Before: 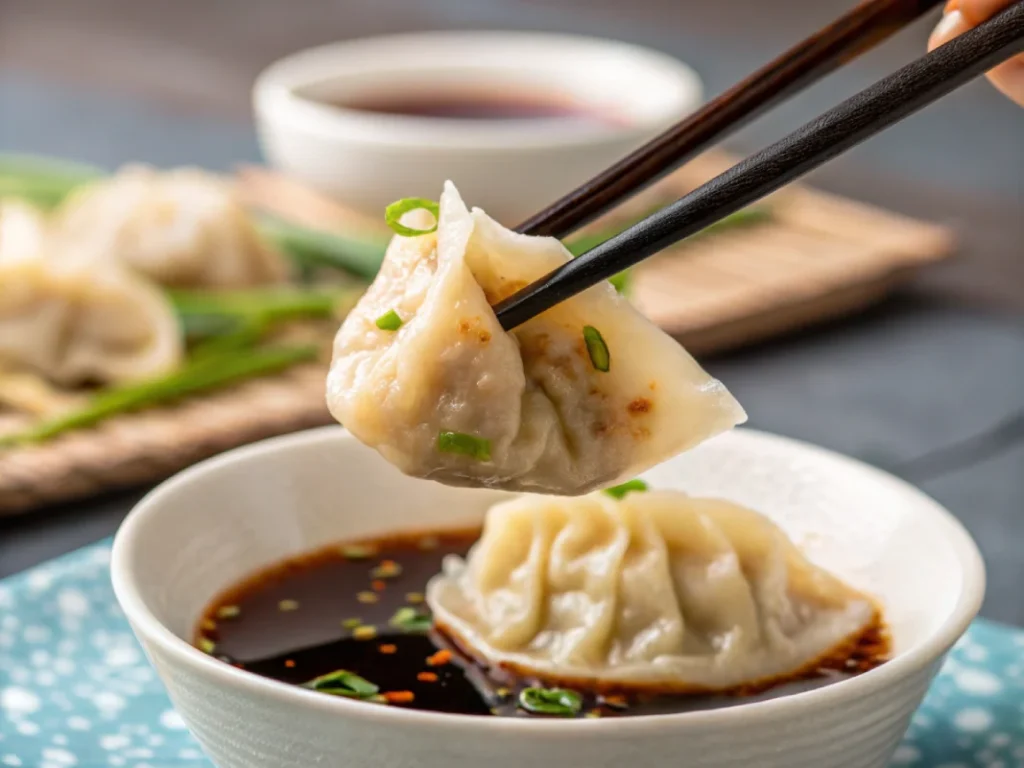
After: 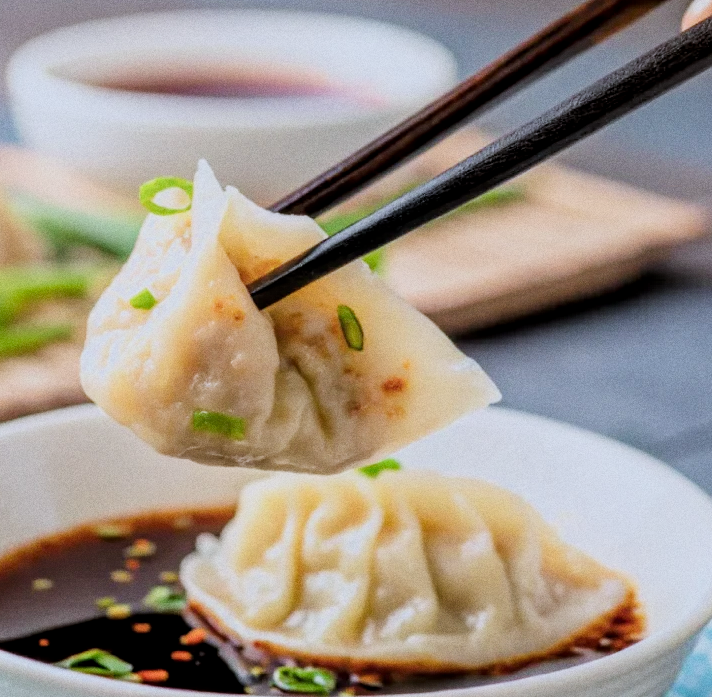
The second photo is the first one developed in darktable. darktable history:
crop and rotate: left 24.034%, top 2.838%, right 6.406%, bottom 6.299%
exposure: black level correction 0, exposure 0.7 EV, compensate exposure bias true, compensate highlight preservation false
filmic rgb: black relative exposure -6.98 EV, white relative exposure 5.63 EV, hardness 2.86
color calibration: output R [0.994, 0.059, -0.119, 0], output G [-0.036, 1.09, -0.119, 0], output B [0.078, -0.108, 0.961, 0], illuminant custom, x 0.371, y 0.382, temperature 4281.14 K
grain: coarseness 0.09 ISO
local contrast: highlights 100%, shadows 100%, detail 120%, midtone range 0.2
